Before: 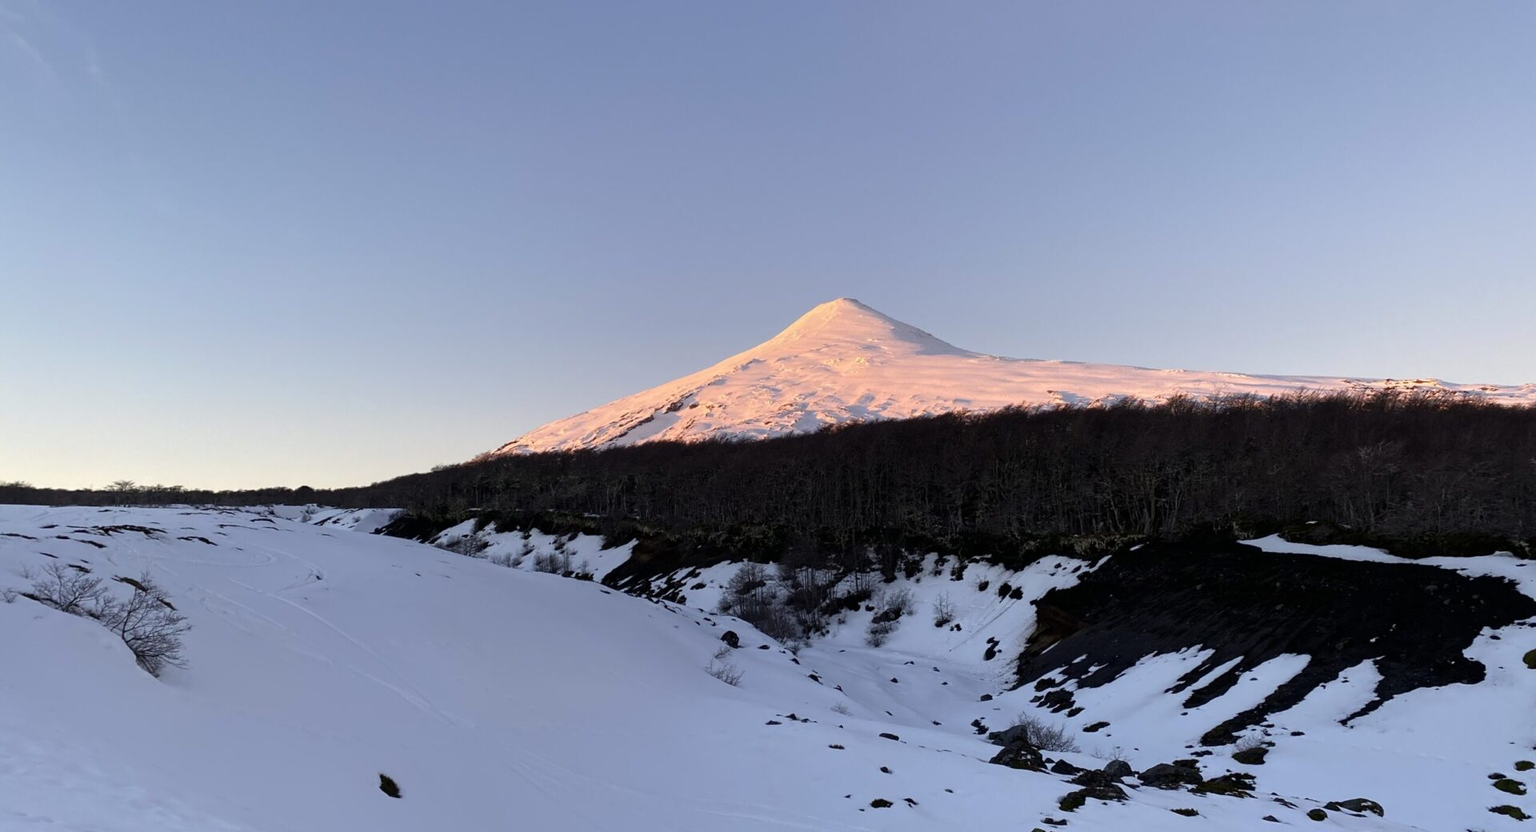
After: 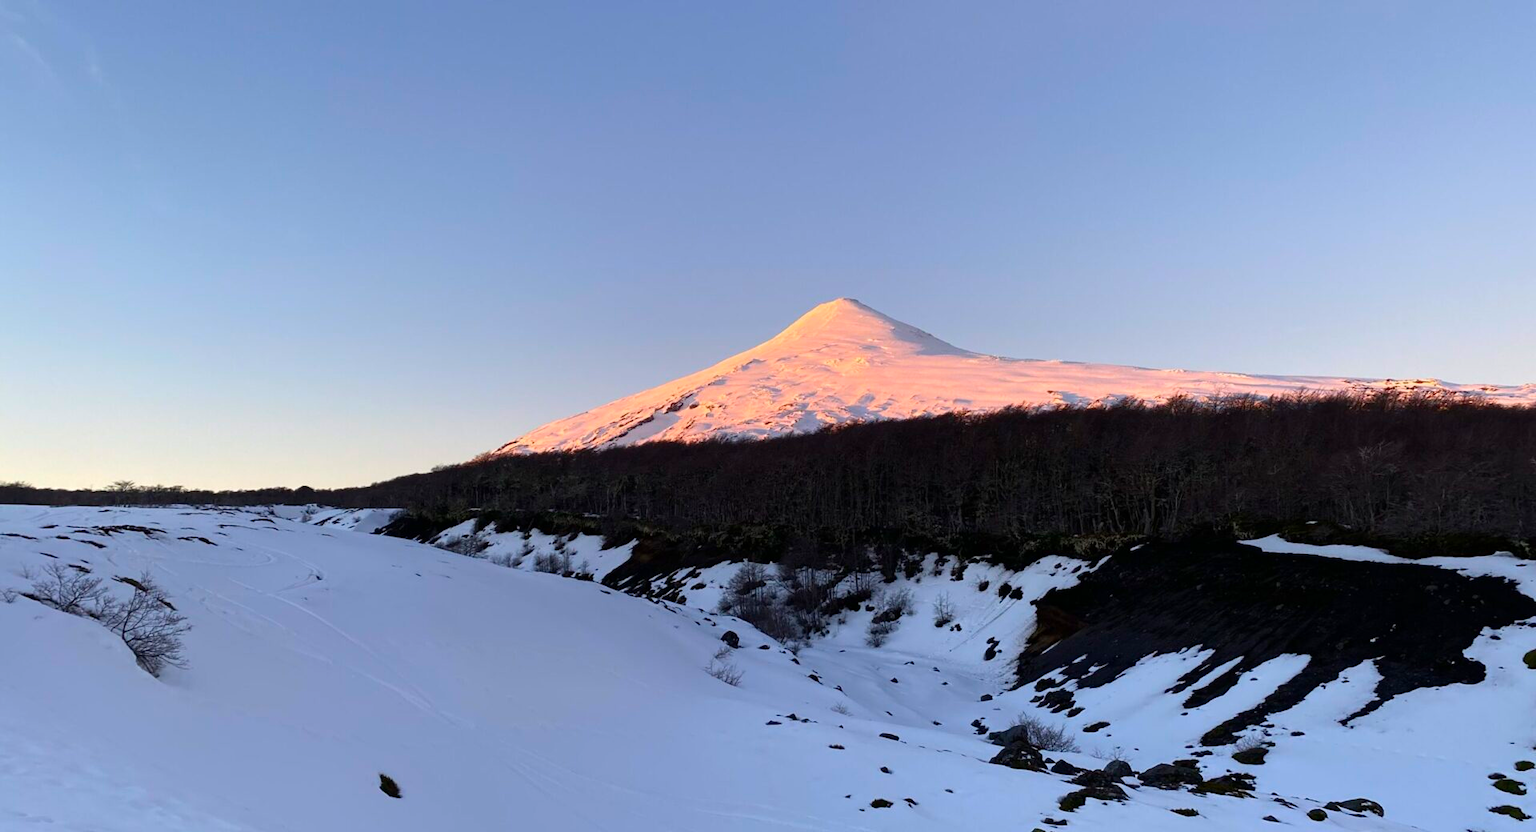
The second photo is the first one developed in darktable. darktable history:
contrast brightness saturation: contrast 0.09, saturation 0.266
